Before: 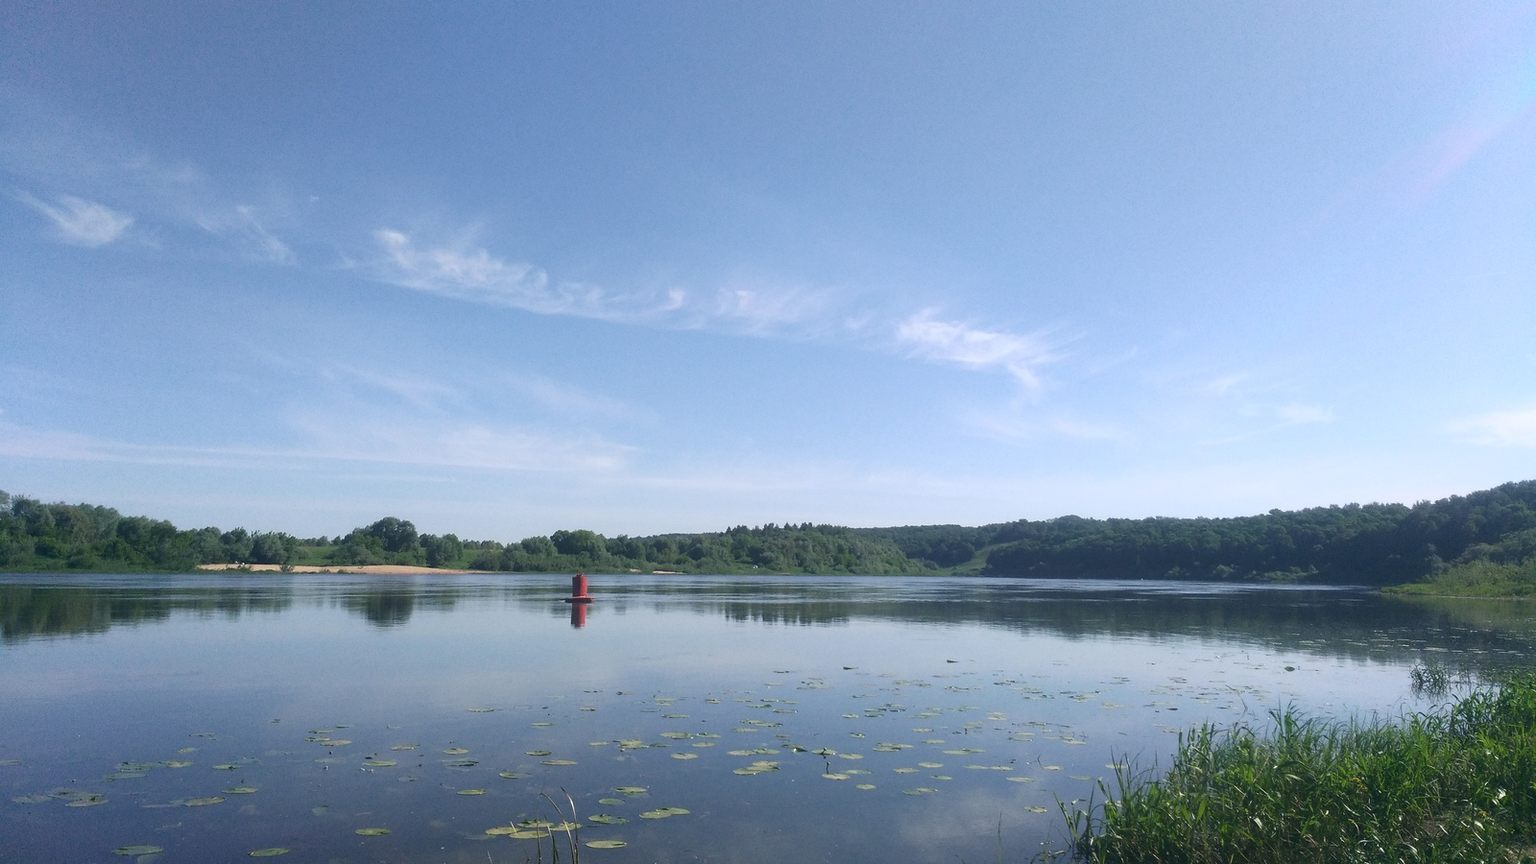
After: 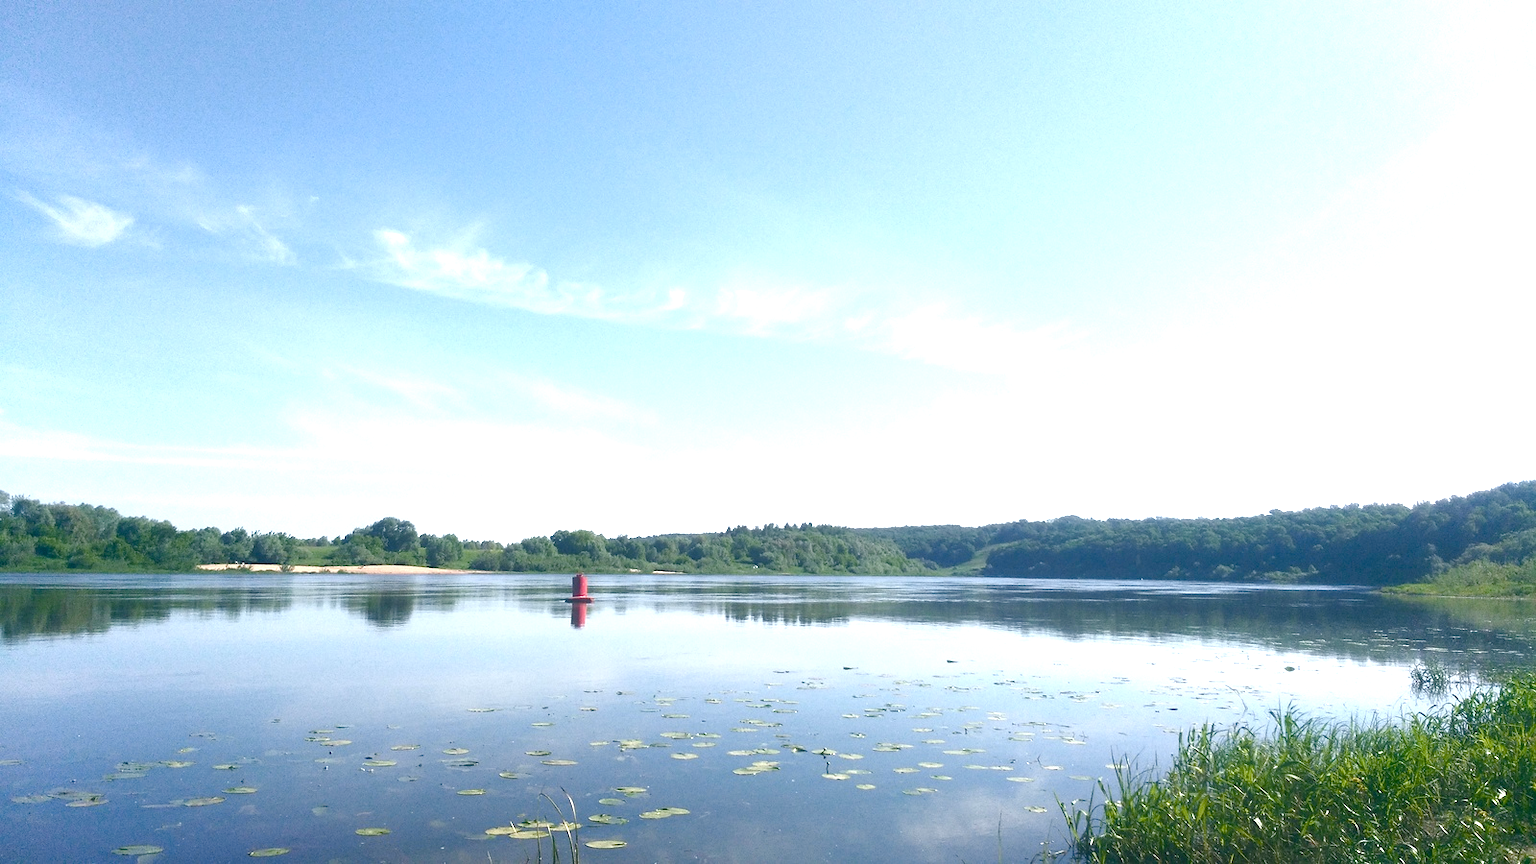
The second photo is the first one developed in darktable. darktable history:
color zones: curves: ch1 [(0.235, 0.558) (0.75, 0.5)]; ch2 [(0.25, 0.462) (0.749, 0.457)]
color balance rgb: linear chroma grading › global chroma 0.696%, perceptual saturation grading › global saturation 20%, perceptual saturation grading › highlights -50.599%, perceptual saturation grading › shadows 30.036%, global vibrance 14.611%
exposure: black level correction 0.001, exposure 1.127 EV, compensate highlight preservation false
